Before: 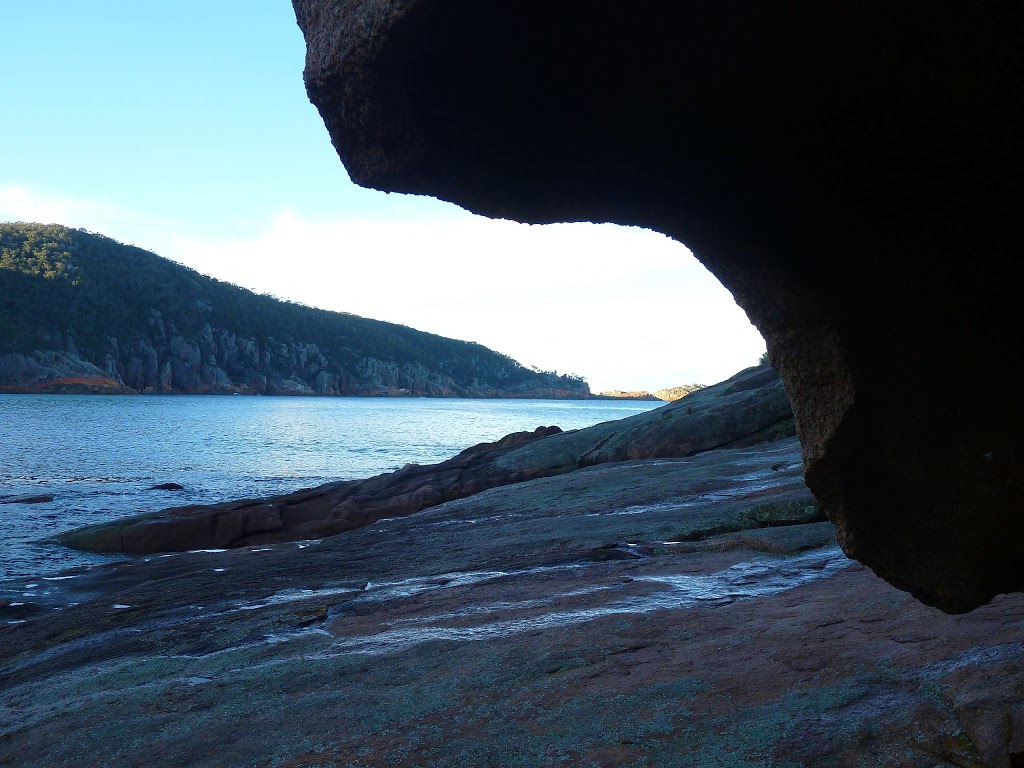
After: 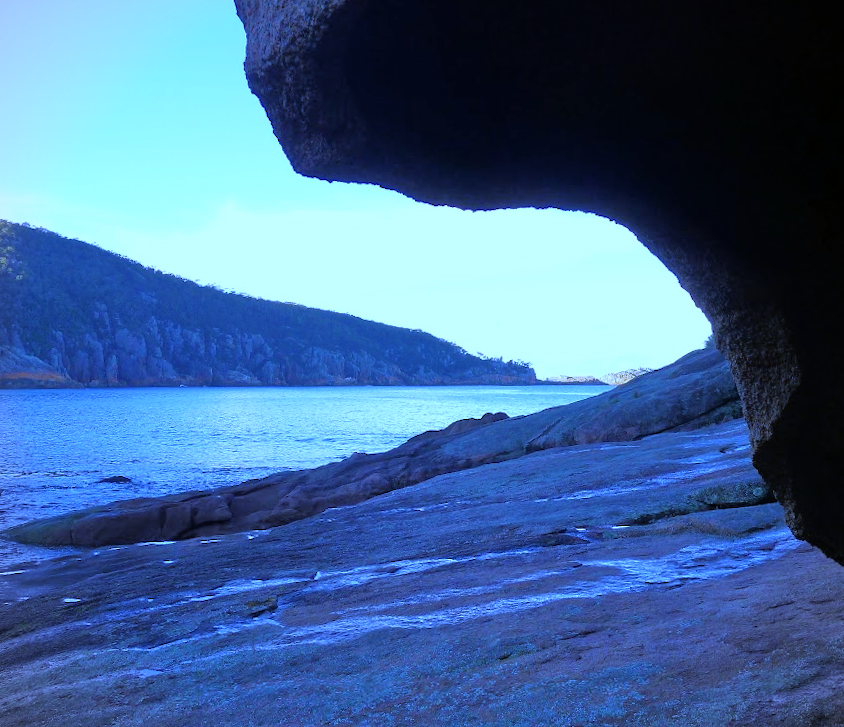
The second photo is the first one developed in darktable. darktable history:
crop and rotate: angle 1°, left 4.281%, top 0.642%, right 11.383%, bottom 2.486%
tone equalizer: -7 EV 0.15 EV, -6 EV 0.6 EV, -5 EV 1.15 EV, -4 EV 1.33 EV, -3 EV 1.15 EV, -2 EV 0.6 EV, -1 EV 0.15 EV, mask exposure compensation -0.5 EV
white balance: red 0.766, blue 1.537
vignetting: fall-off start 92.6%, brightness -0.52, saturation -0.51, center (-0.012, 0)
